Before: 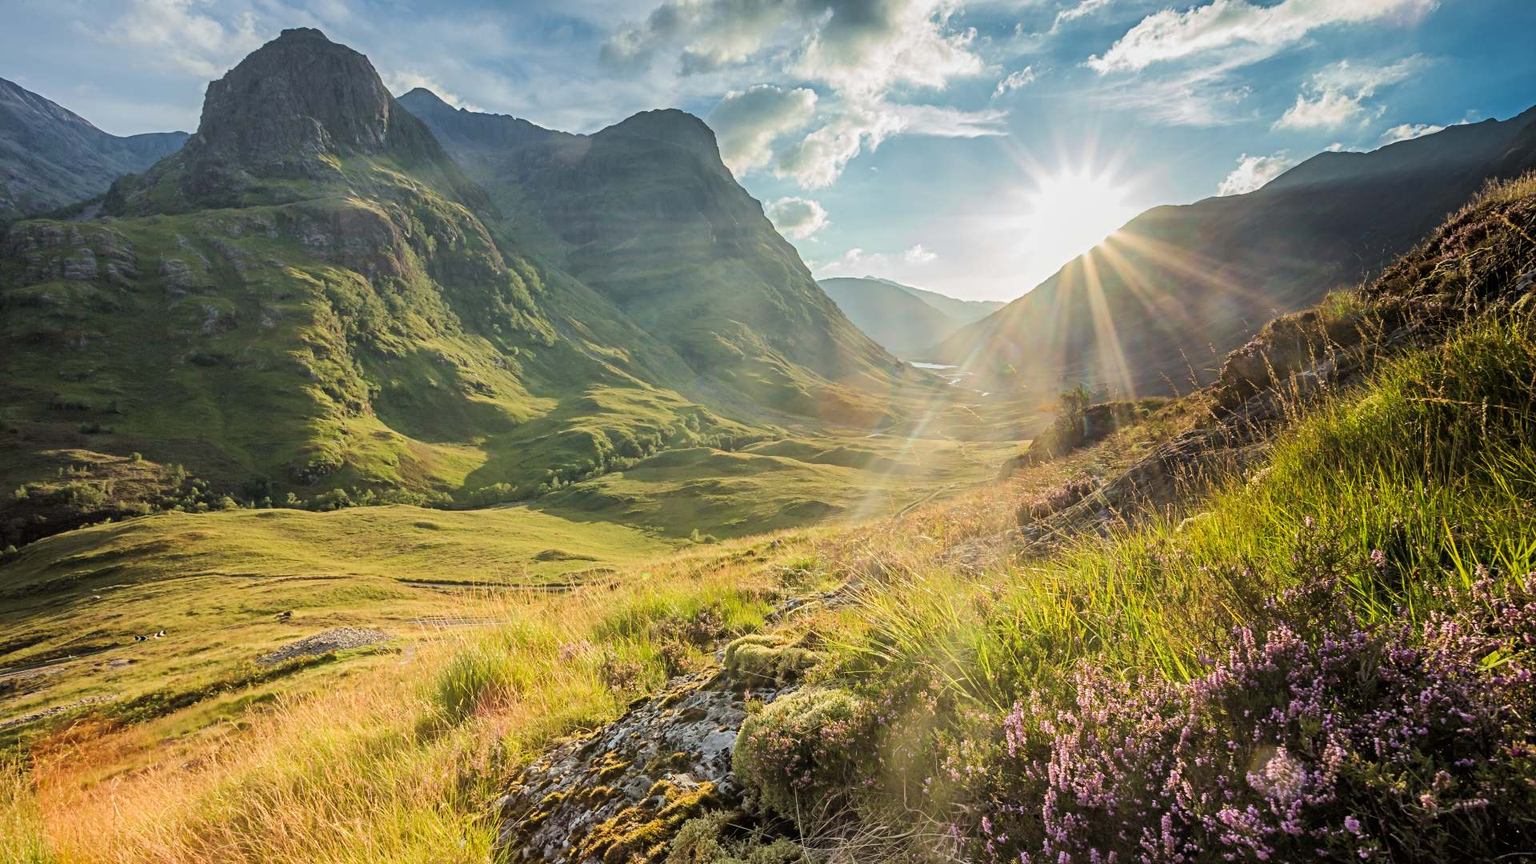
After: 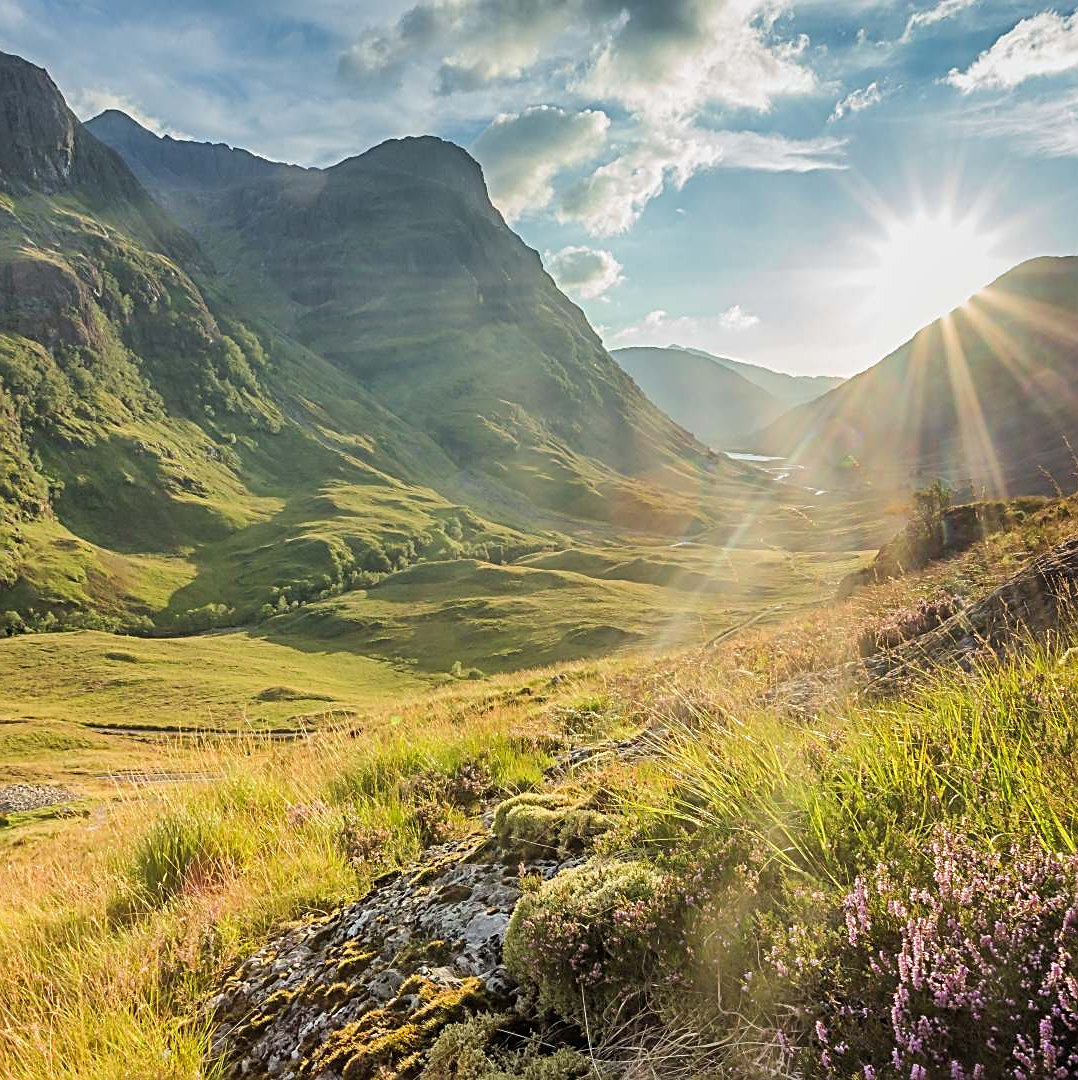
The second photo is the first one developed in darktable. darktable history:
crop: left 21.502%, right 22.336%
sharpen: on, module defaults
